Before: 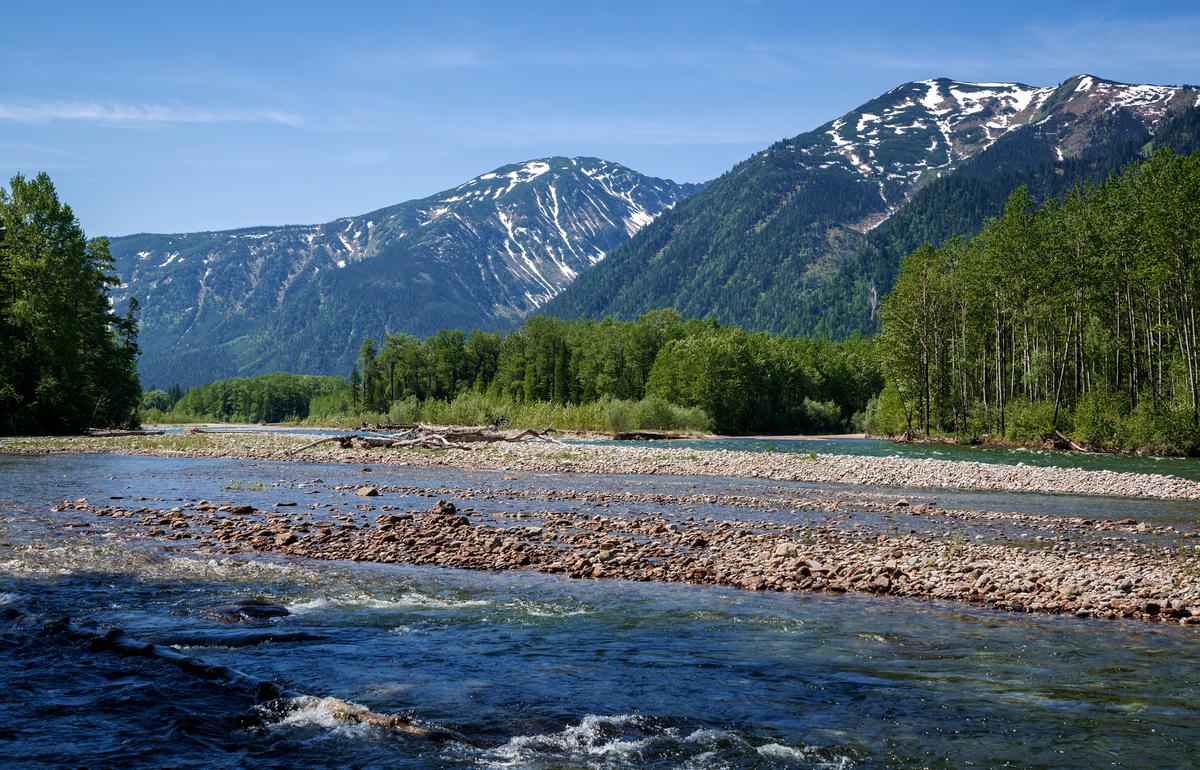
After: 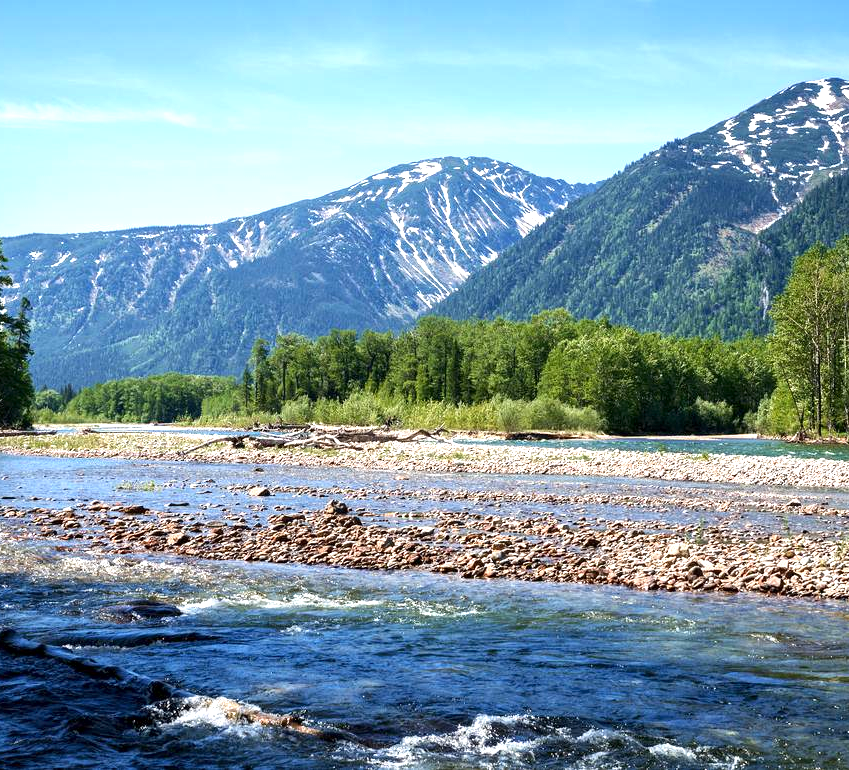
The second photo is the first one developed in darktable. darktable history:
exposure: exposure 1.089 EV, compensate highlight preservation false
crop and rotate: left 9.061%, right 20.142%
local contrast: mode bilateral grid, contrast 20, coarseness 50, detail 120%, midtone range 0.2
